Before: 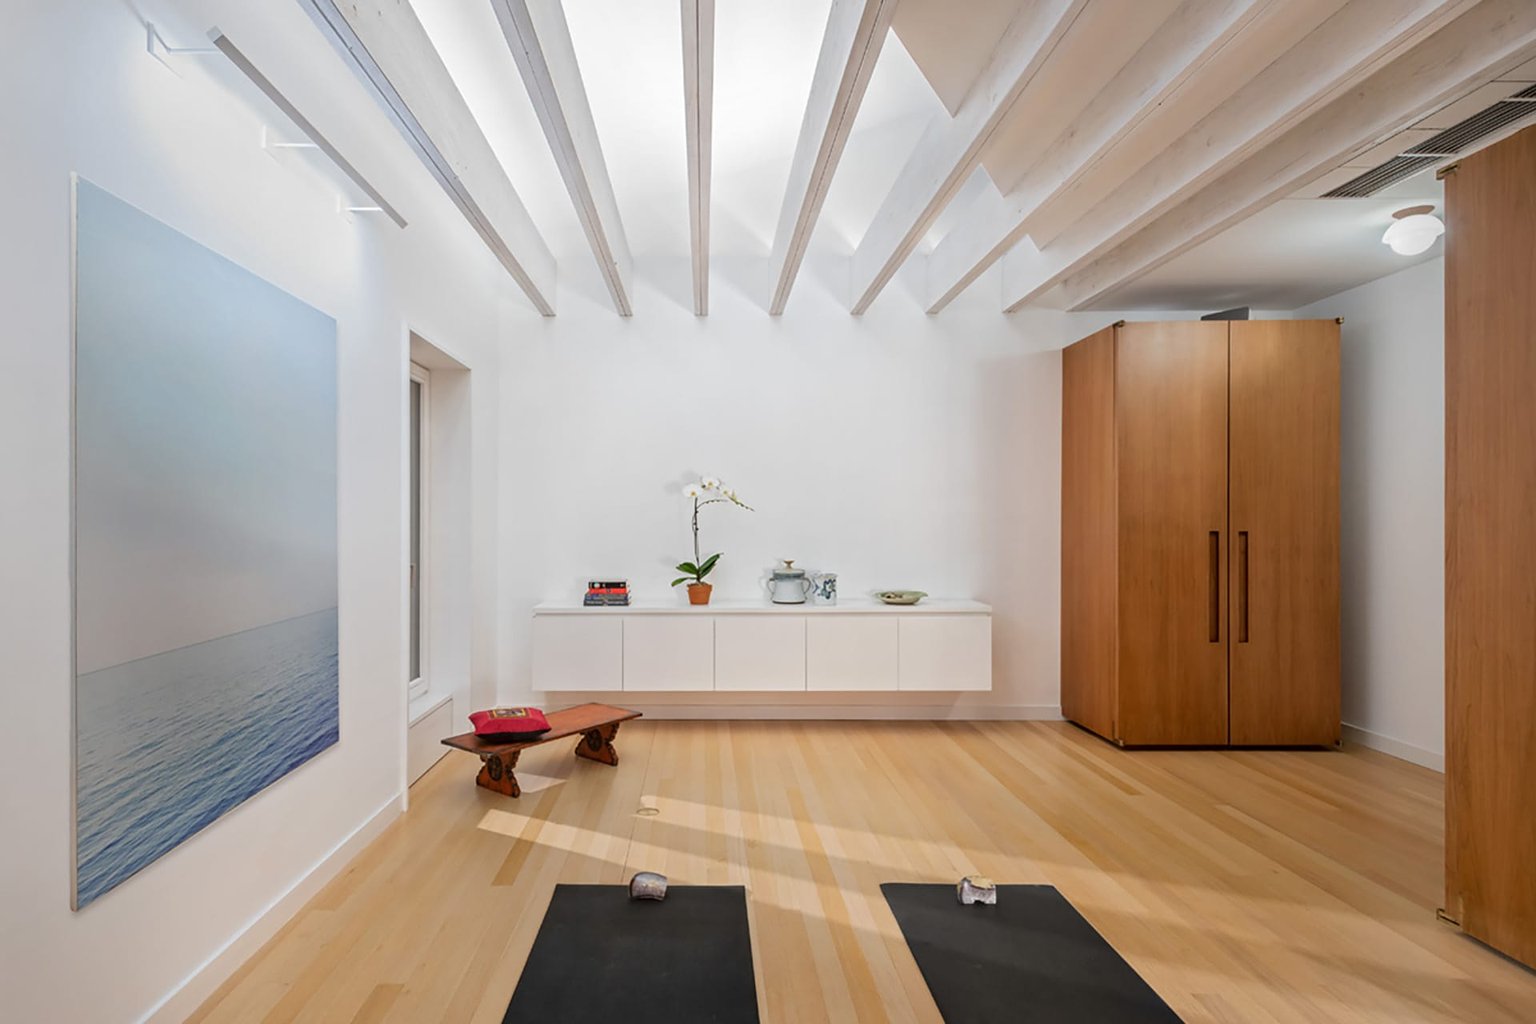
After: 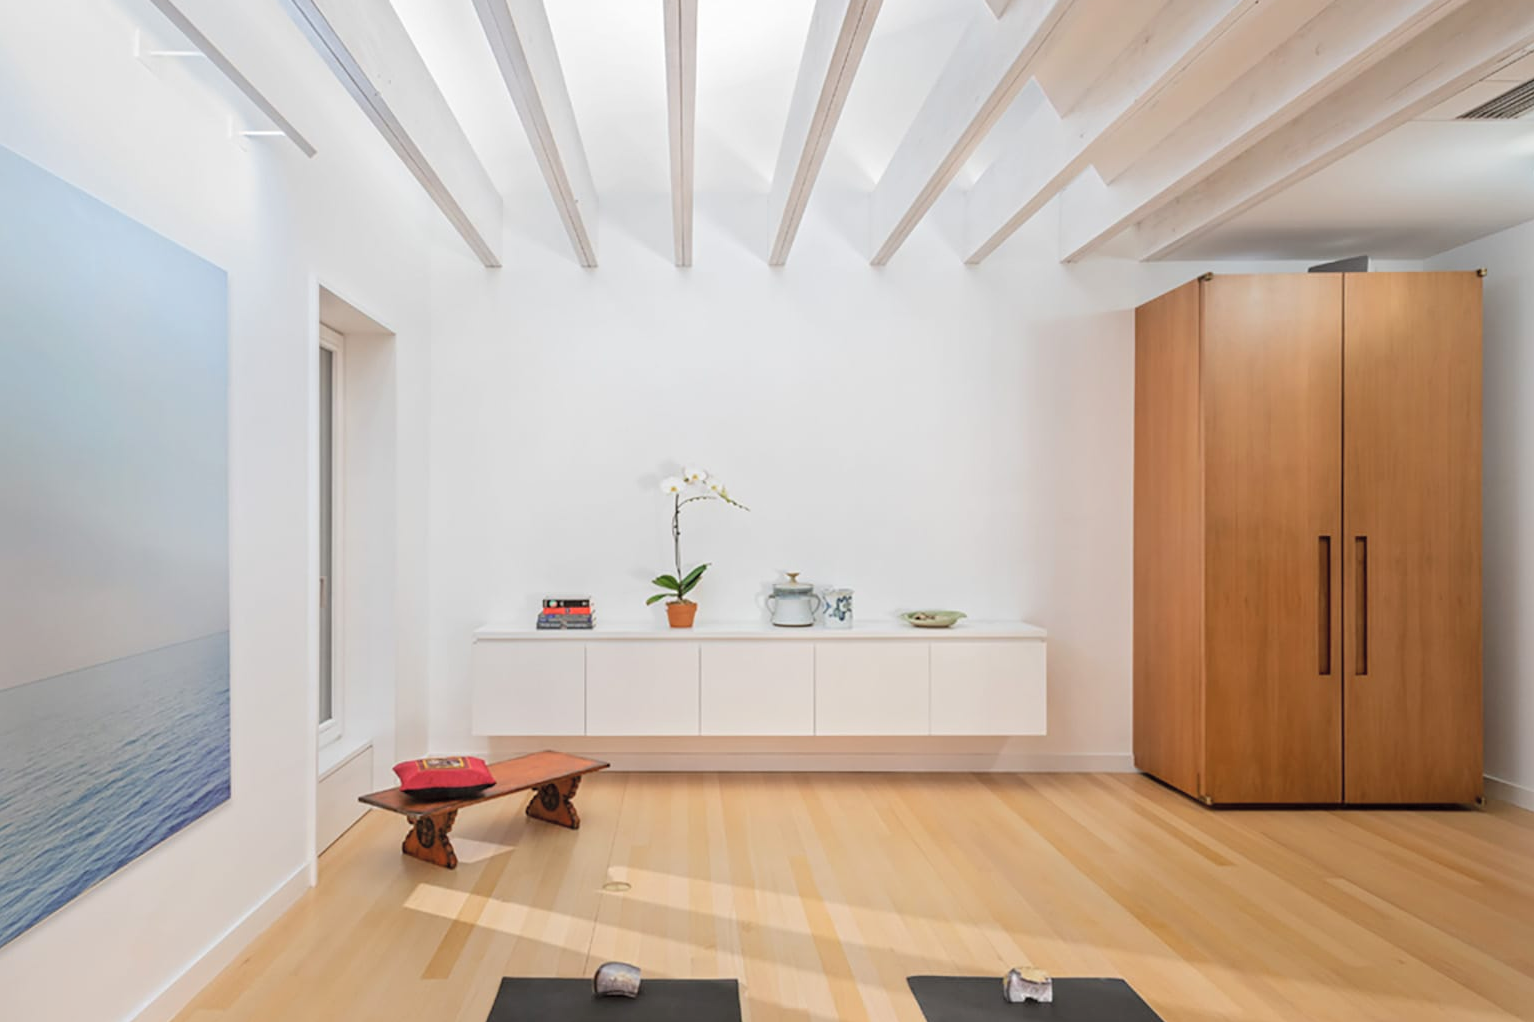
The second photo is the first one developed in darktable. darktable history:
contrast brightness saturation: brightness 0.15
crop and rotate: left 10.071%, top 10.071%, right 10.02%, bottom 10.02%
